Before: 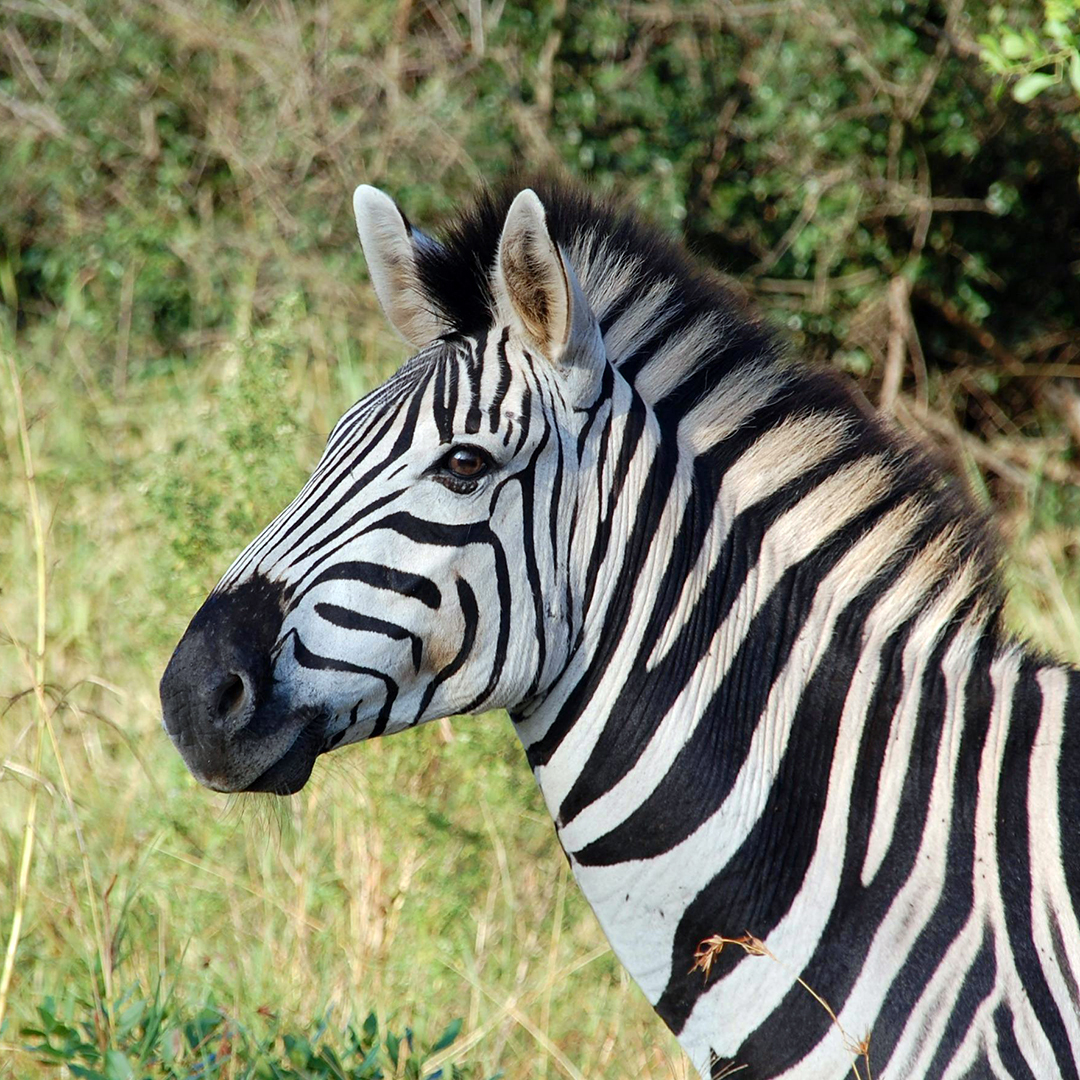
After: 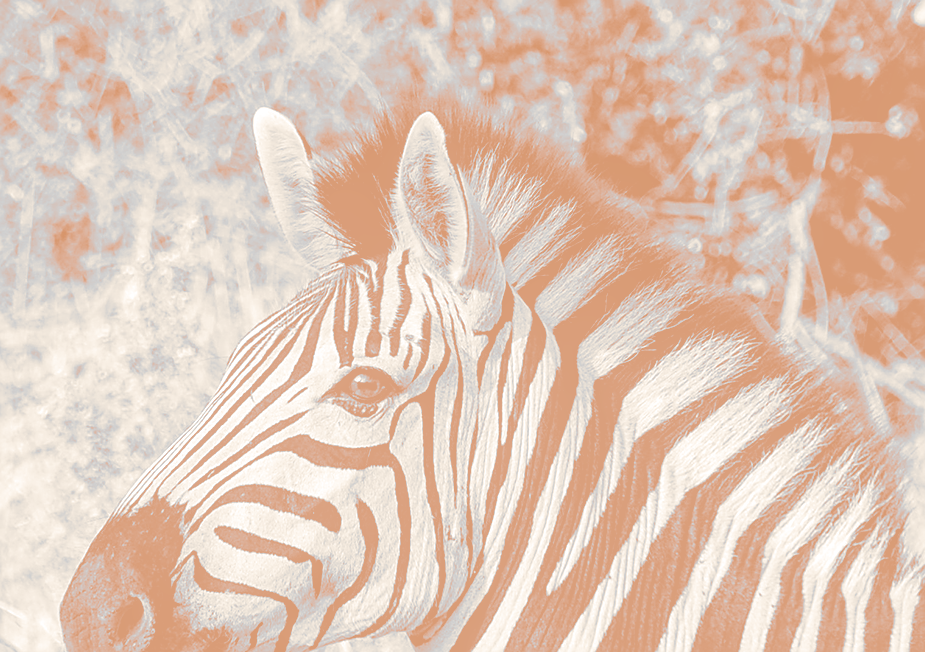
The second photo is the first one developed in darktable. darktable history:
monochrome: on, module defaults
colorize: hue 331.2°, saturation 75%, source mix 30.28%, lightness 70.52%, version 1
local contrast: on, module defaults
split-toning: shadows › hue 26°, shadows › saturation 0.92, highlights › hue 40°, highlights › saturation 0.92, balance -63, compress 0%
color balance rgb: linear chroma grading › global chroma 50%, perceptual saturation grading › global saturation 2.34%, global vibrance 6.64%, contrast 12.71%, saturation formula JzAzBz (2021)
crop and rotate: left 9.345%, top 7.22%, right 4.982%, bottom 32.331%
levels: levels [0.026, 0.507, 0.987]
sharpen: on, module defaults
